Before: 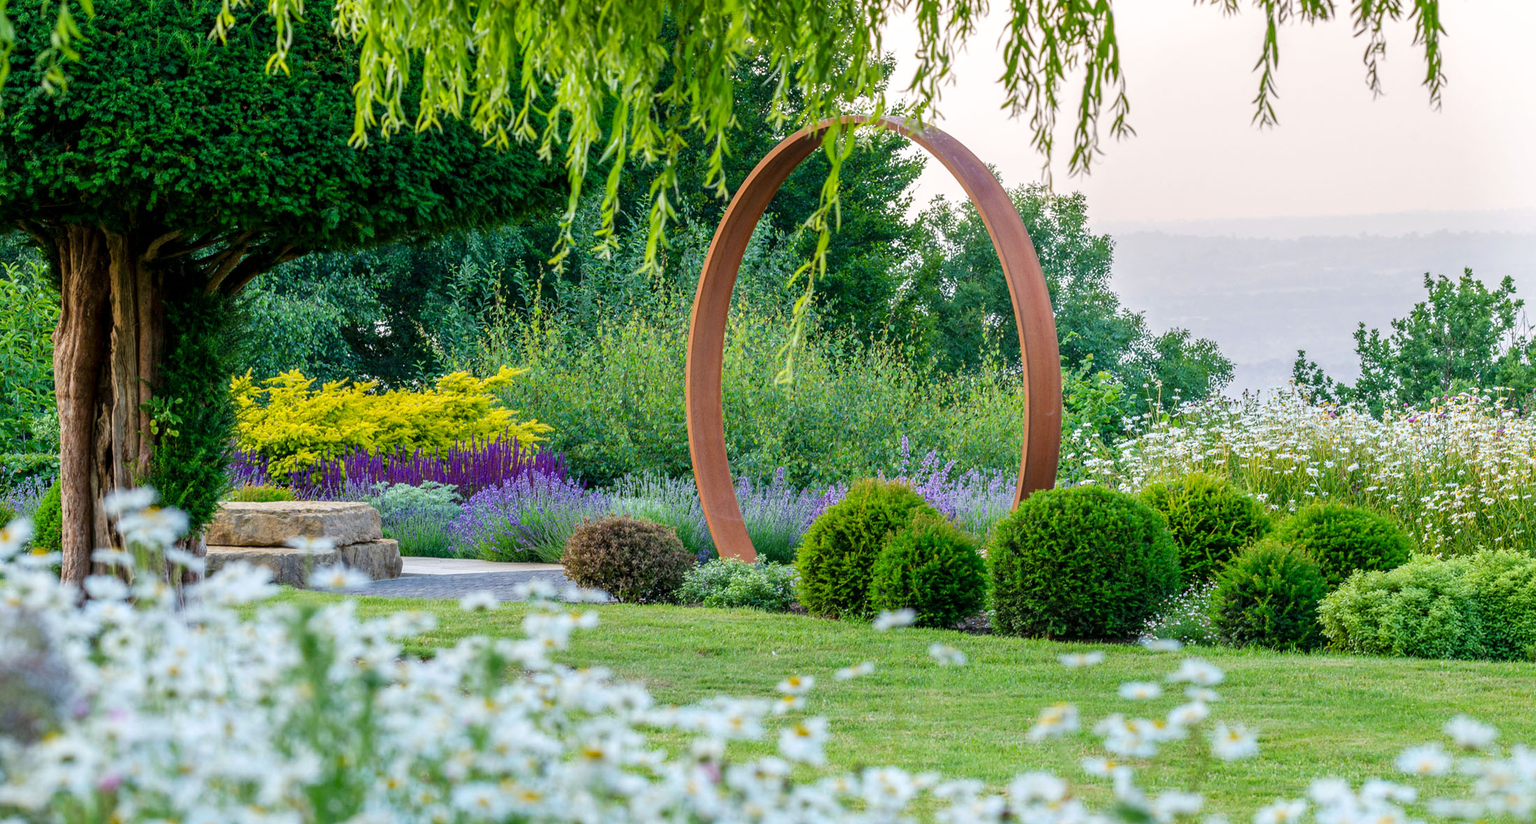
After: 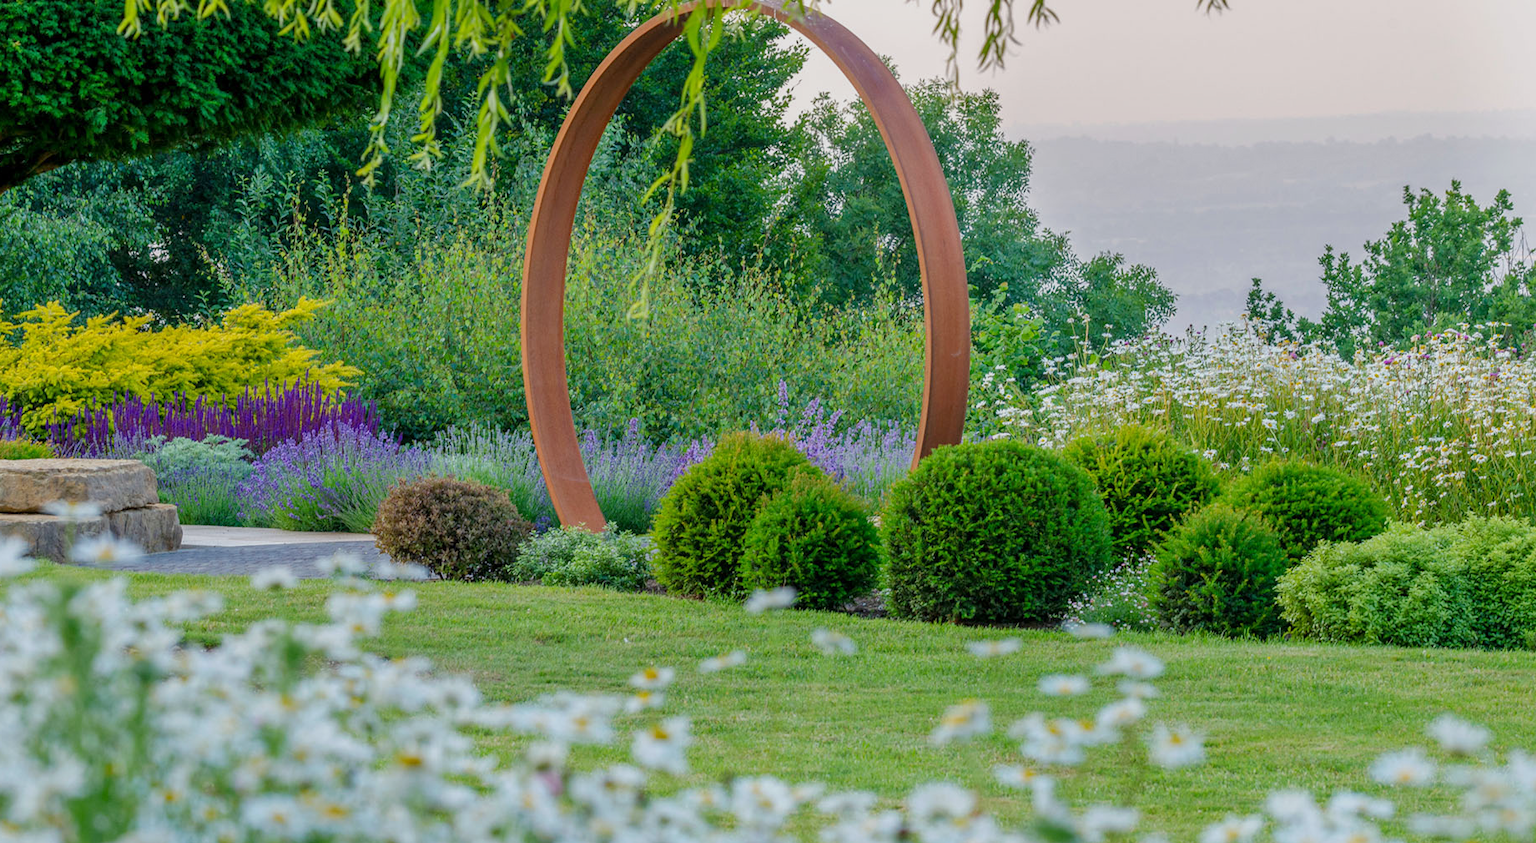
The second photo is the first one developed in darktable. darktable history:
crop: left 16.315%, top 14.246%
tone equalizer: -8 EV 0.25 EV, -7 EV 0.417 EV, -6 EV 0.417 EV, -5 EV 0.25 EV, -3 EV -0.25 EV, -2 EV -0.417 EV, -1 EV -0.417 EV, +0 EV -0.25 EV, edges refinement/feathering 500, mask exposure compensation -1.57 EV, preserve details guided filter
